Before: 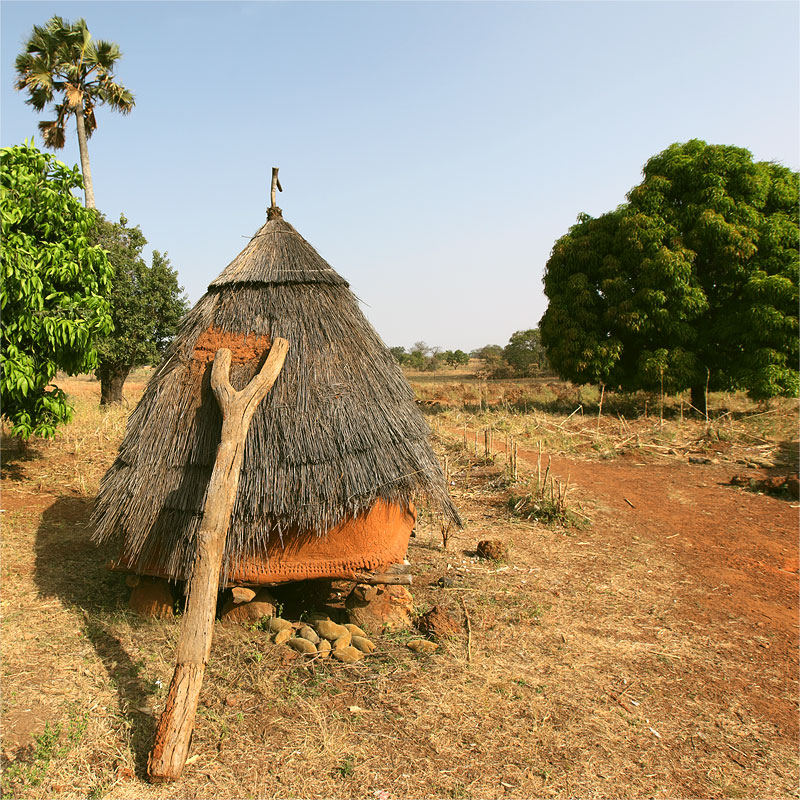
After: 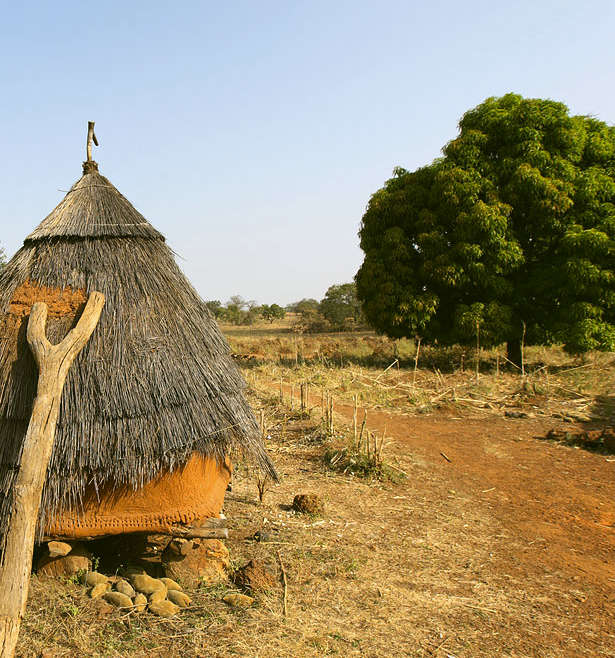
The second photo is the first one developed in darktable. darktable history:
crop: left 23.095%, top 5.827%, bottom 11.854%
color contrast: green-magenta contrast 0.8, blue-yellow contrast 1.1, unbound 0
white balance: red 0.986, blue 1.01
